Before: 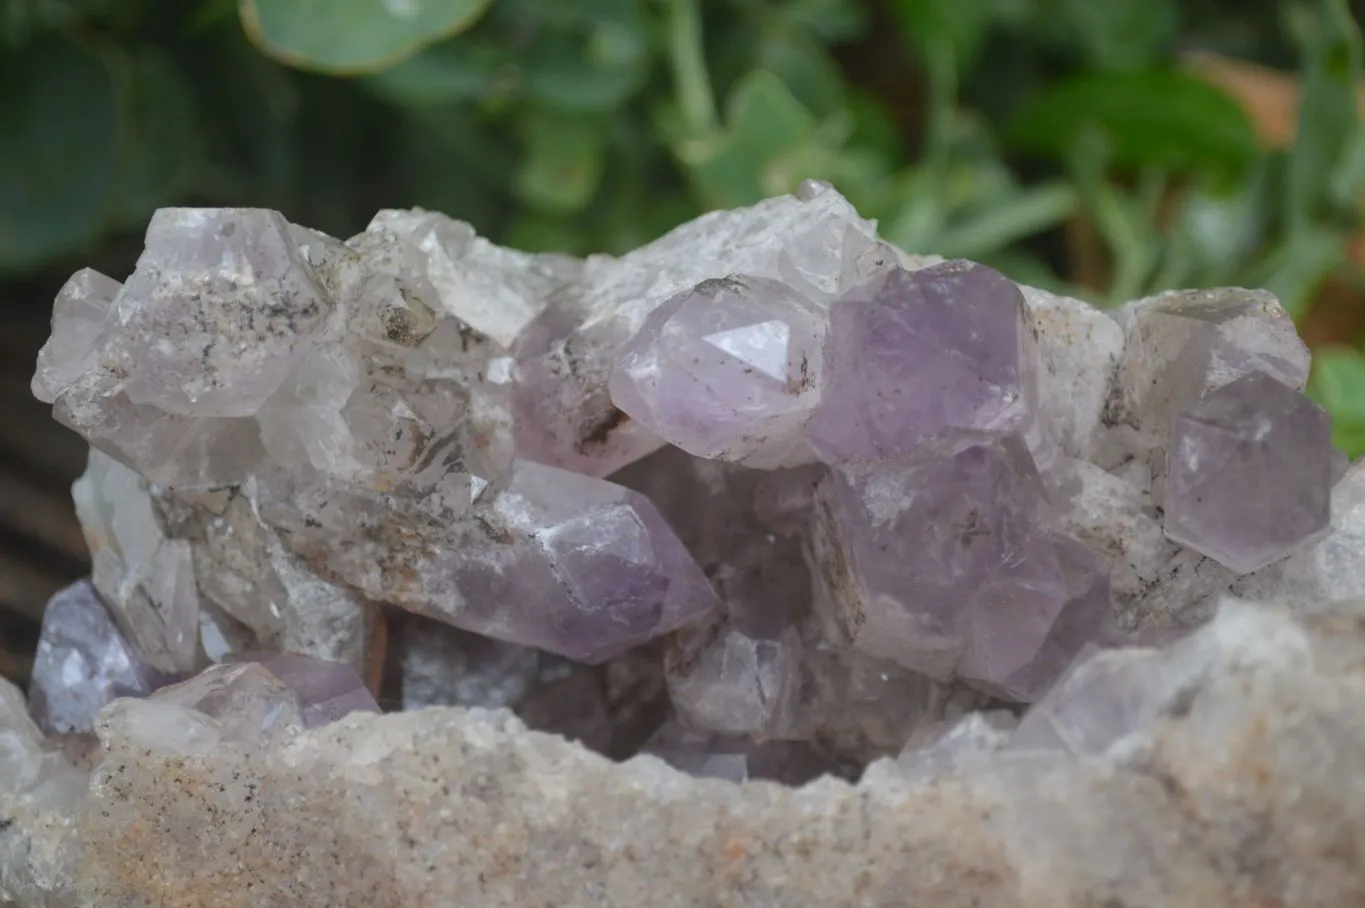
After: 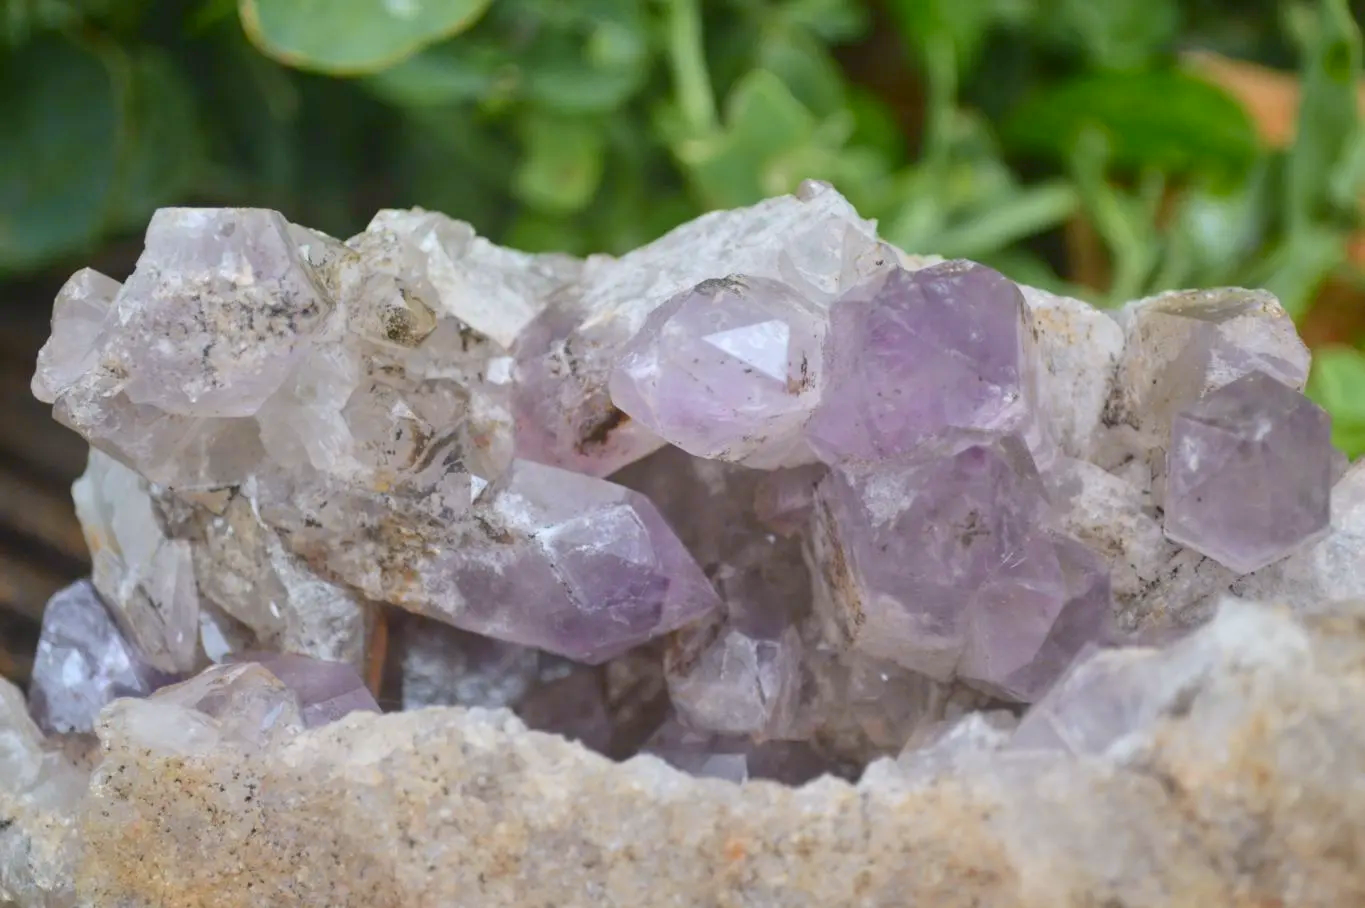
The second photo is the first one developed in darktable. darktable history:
tone curve: curves: ch0 [(0, 0.011) (0.139, 0.106) (0.295, 0.271) (0.499, 0.523) (0.739, 0.782) (0.857, 0.879) (1, 0.967)]; ch1 [(0, 0) (0.272, 0.249) (0.39, 0.379) (0.469, 0.456) (0.495, 0.497) (0.524, 0.53) (0.588, 0.62) (0.725, 0.779) (1, 1)]; ch2 [(0, 0) (0.125, 0.089) (0.35, 0.317) (0.437, 0.42) (0.502, 0.499) (0.533, 0.553) (0.599, 0.638) (1, 1)], color space Lab, independent channels, preserve colors none
tone equalizer: -8 EV 1 EV, -7 EV 1 EV, -6 EV 1 EV, -5 EV 1 EV, -4 EV 1 EV, -3 EV 0.75 EV, -2 EV 0.5 EV, -1 EV 0.25 EV
